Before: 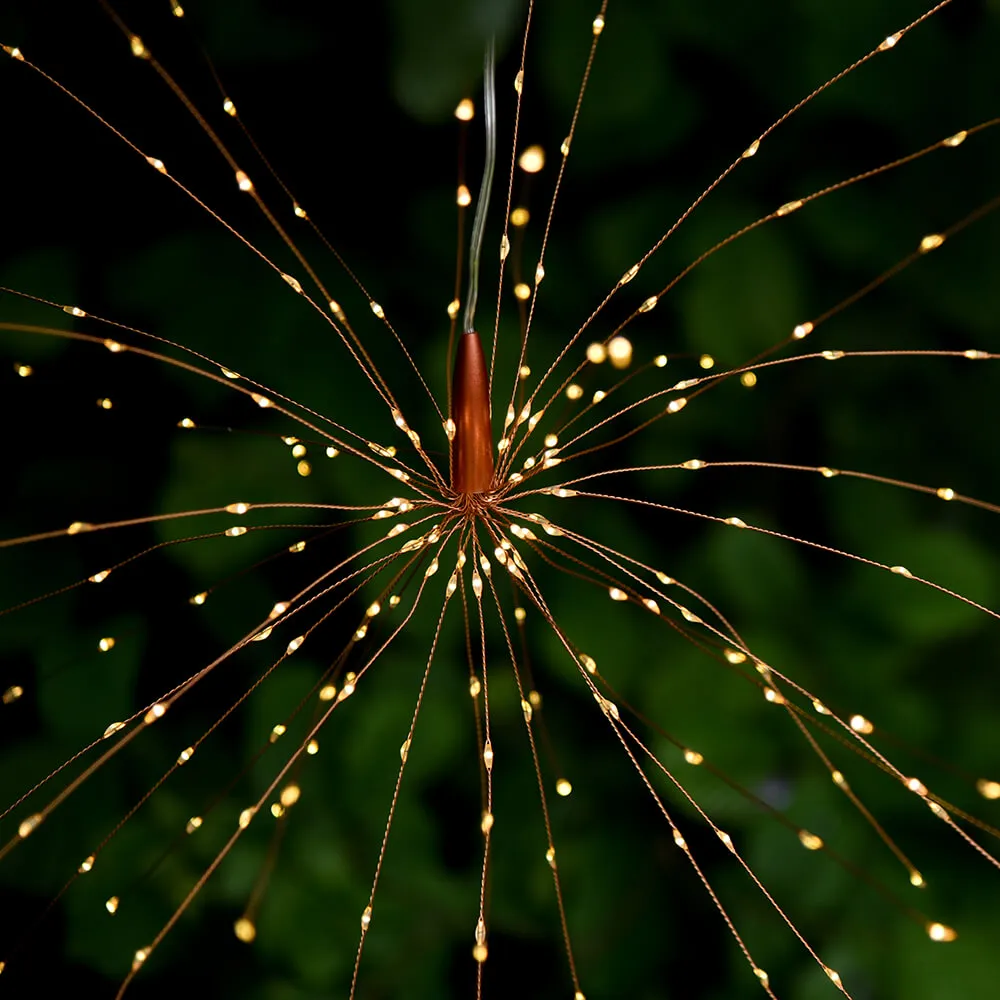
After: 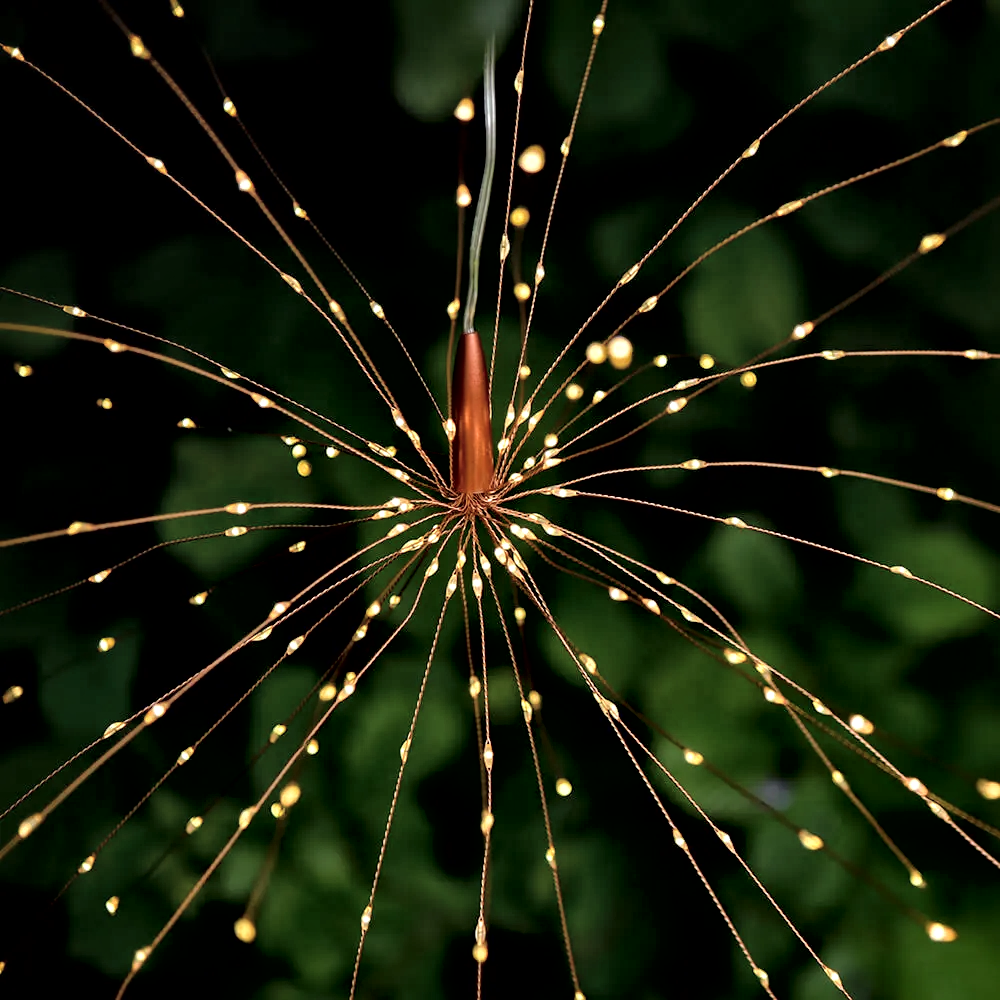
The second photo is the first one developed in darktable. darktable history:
local contrast: mode bilateral grid, contrast 71, coarseness 75, detail 180%, midtone range 0.2
contrast equalizer: y [[0.535, 0.543, 0.548, 0.548, 0.542, 0.532], [0.5 ×6], [0.5 ×6], [0 ×6], [0 ×6]]
